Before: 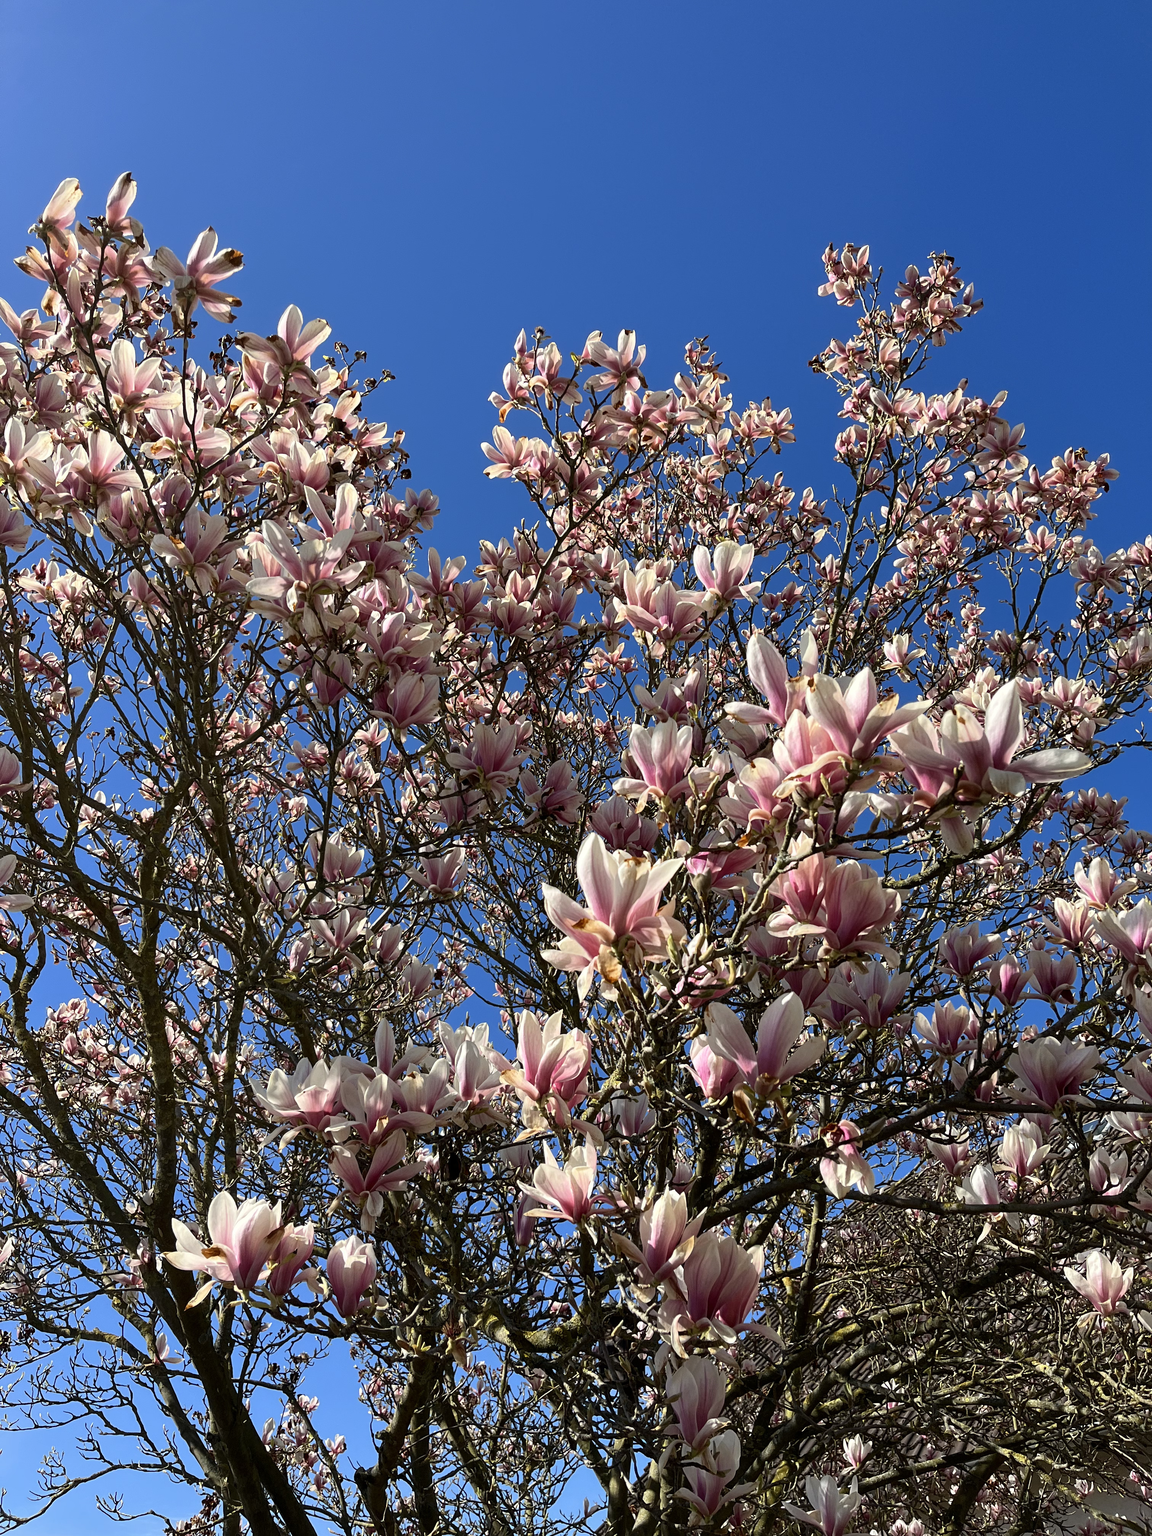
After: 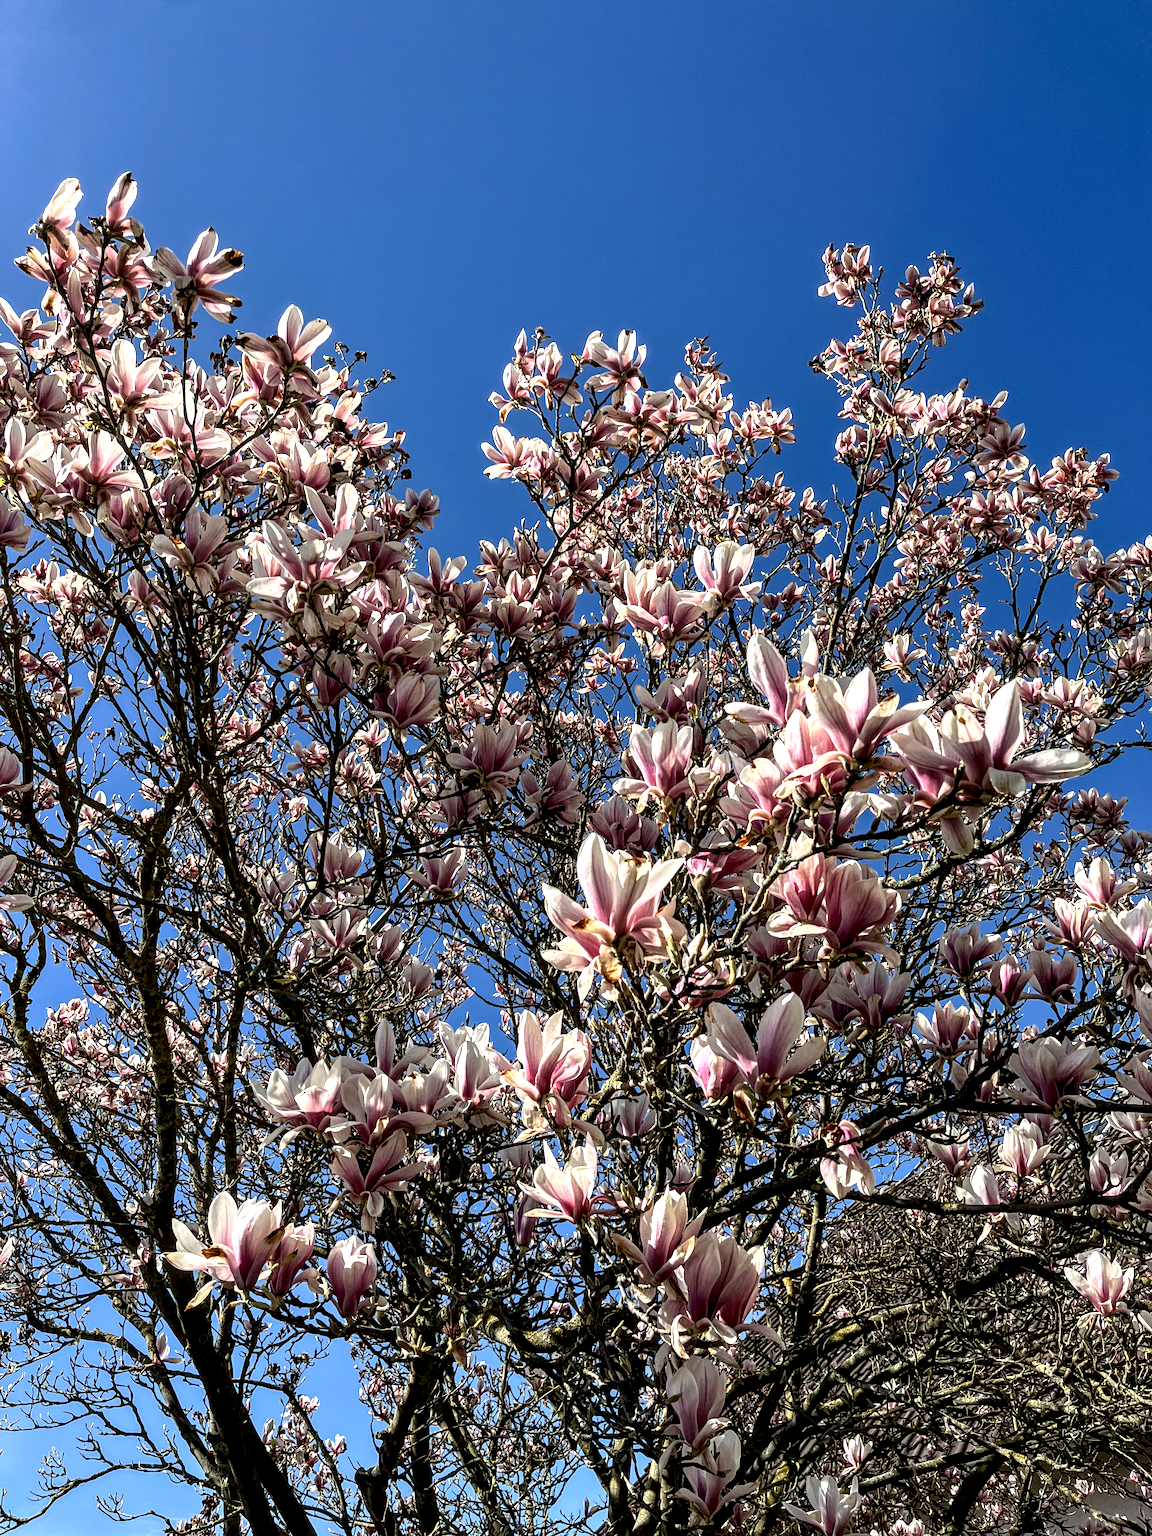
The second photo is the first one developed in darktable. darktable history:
local contrast: detail 203%
contrast brightness saturation: saturation -0.05
